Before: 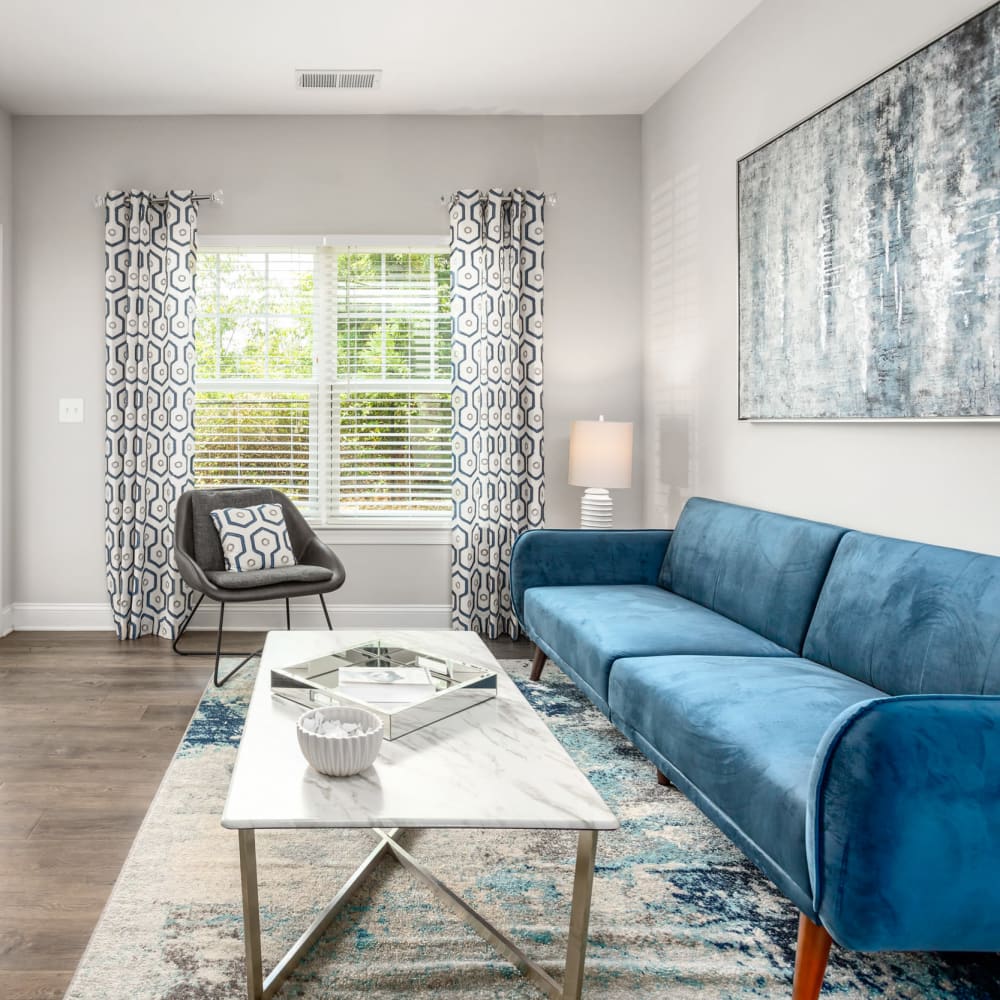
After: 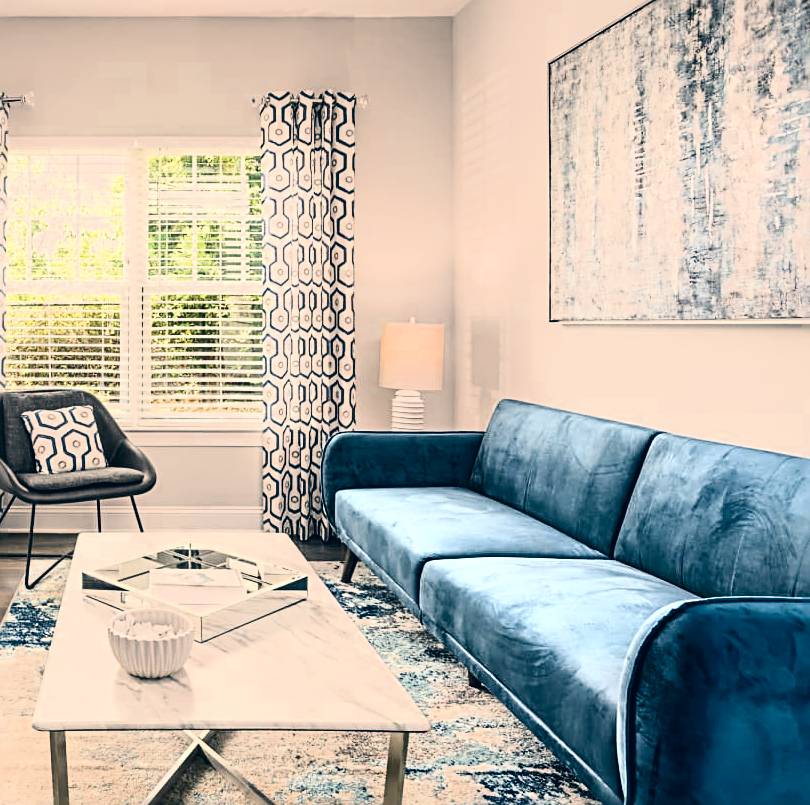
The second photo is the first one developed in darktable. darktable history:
crop: left 18.936%, top 9.801%, right 0%, bottom 9.674%
color balance rgb: global offset › luminance 0.481%, global offset › hue 172.04°, perceptual saturation grading › global saturation 20%, perceptual saturation grading › highlights -25.865%, perceptual saturation grading › shadows 49.933%, global vibrance 50.308%
sharpen: radius 3.079
color zones: curves: ch0 [(0, 0.5) (0.125, 0.4) (0.25, 0.5) (0.375, 0.4) (0.5, 0.4) (0.625, 0.6) (0.75, 0.6) (0.875, 0.5)]; ch1 [(0, 0.35) (0.125, 0.45) (0.25, 0.35) (0.375, 0.35) (0.5, 0.35) (0.625, 0.35) (0.75, 0.45) (0.875, 0.35)]; ch2 [(0, 0.6) (0.125, 0.5) (0.25, 0.5) (0.375, 0.6) (0.5, 0.6) (0.625, 0.5) (0.75, 0.5) (0.875, 0.5)]
levels: levels [0, 0.618, 1]
tone curve: curves: ch0 [(0, 0) (0.093, 0.104) (0.226, 0.291) (0.327, 0.431) (0.471, 0.648) (0.759, 0.926) (1, 1)], color space Lab, independent channels, preserve colors none
color correction: highlights a* 10.28, highlights b* 14.49, shadows a* -10.05, shadows b* -15.02
